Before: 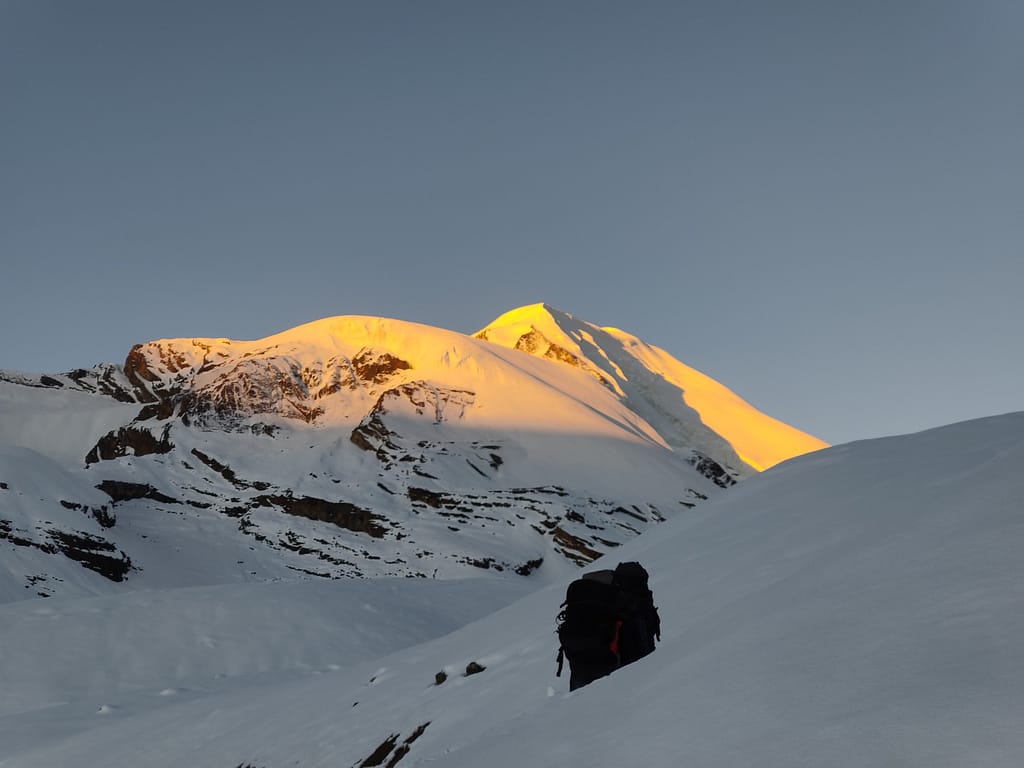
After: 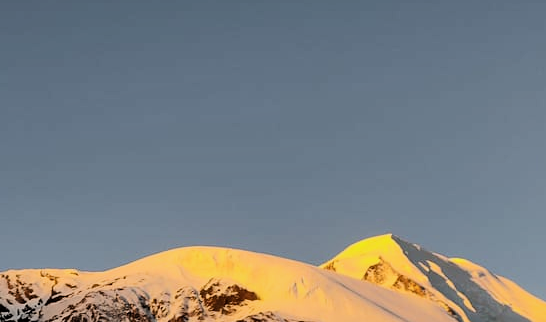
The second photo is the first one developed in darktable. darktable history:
crop: left 14.938%, top 9.105%, right 31.221%, bottom 48.931%
filmic rgb: black relative exposure -4.97 EV, white relative exposure 3.98 EV, hardness 2.89, contrast 1.396
local contrast: mode bilateral grid, contrast 19, coarseness 51, detail 119%, midtone range 0.2
